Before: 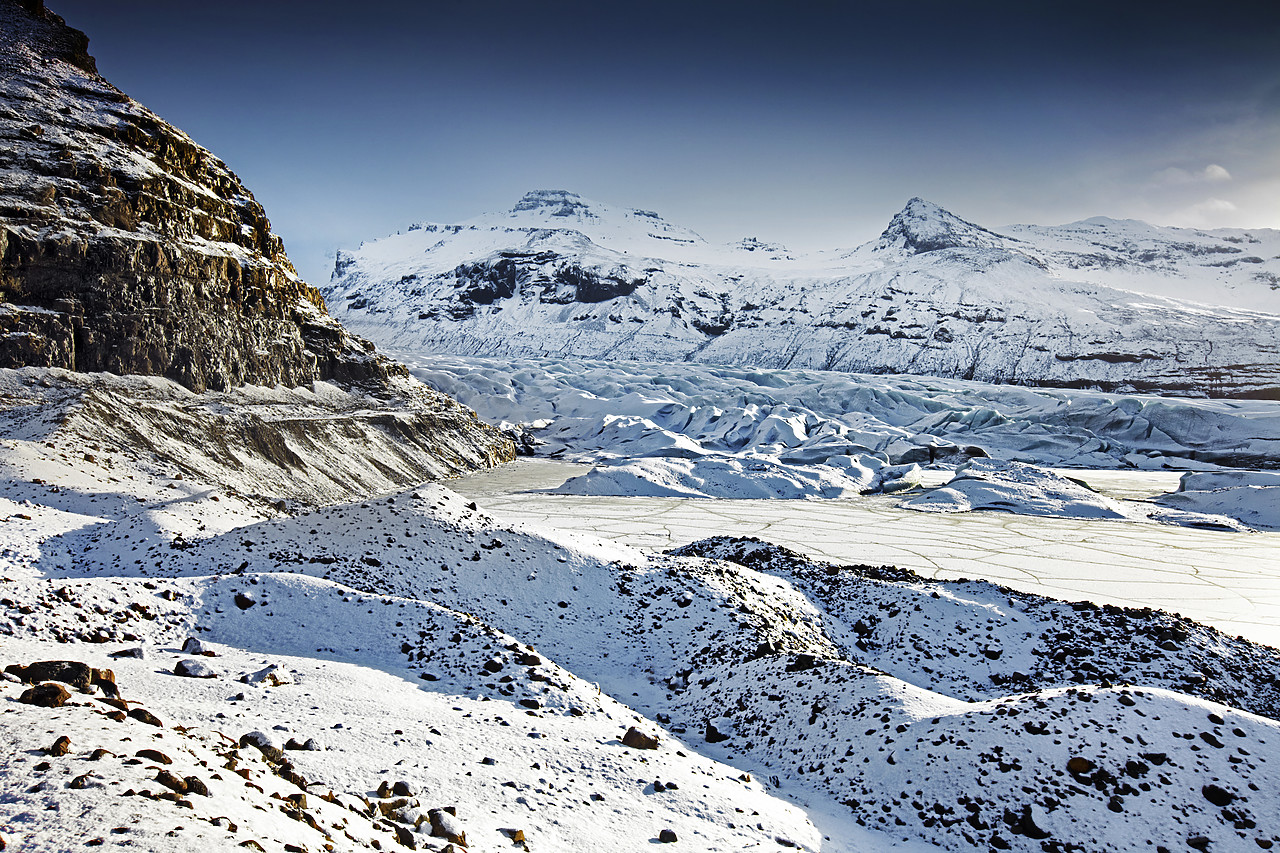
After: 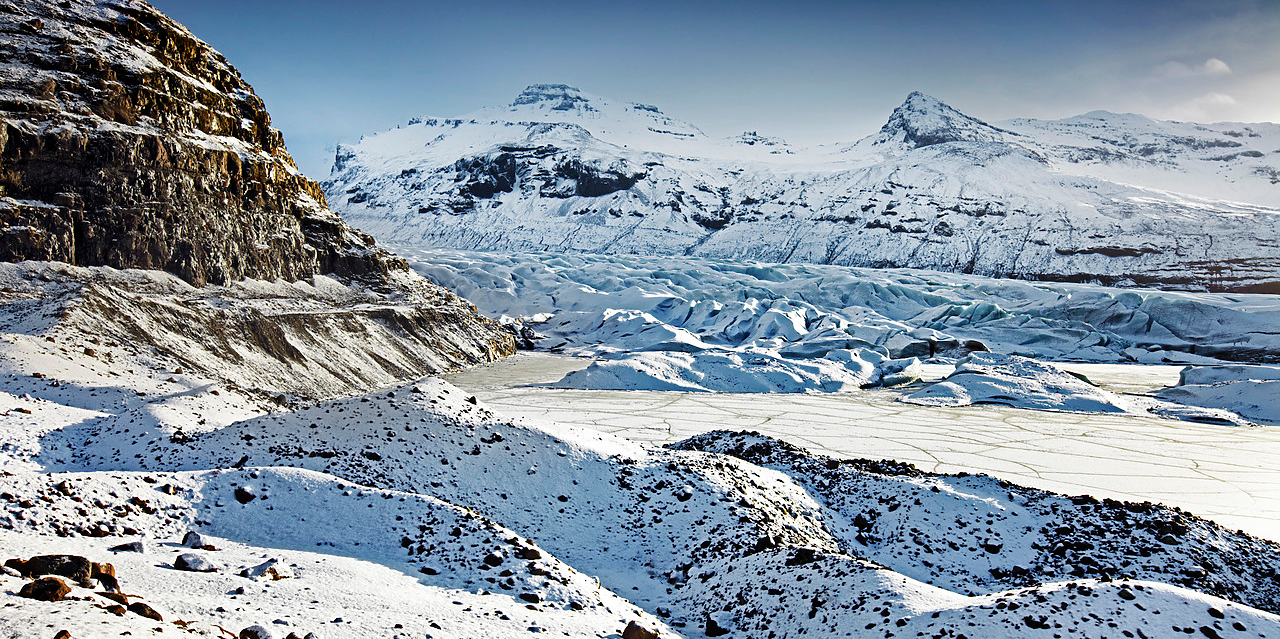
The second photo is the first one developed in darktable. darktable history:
crop and rotate: top 12.569%, bottom 12.431%
